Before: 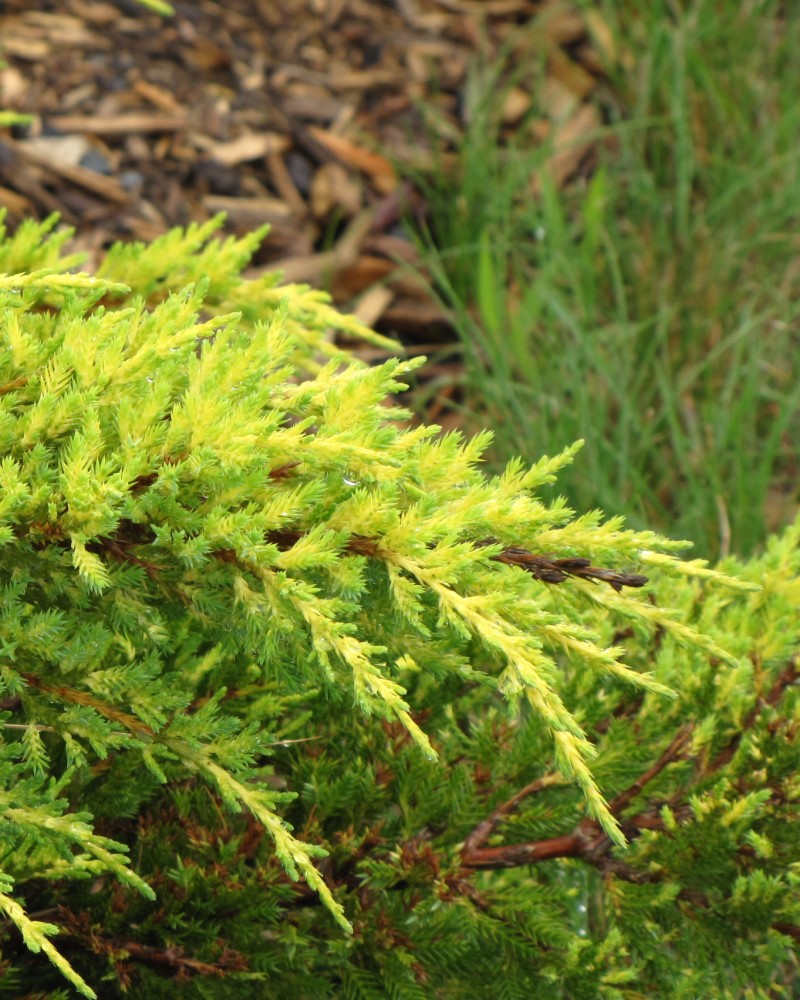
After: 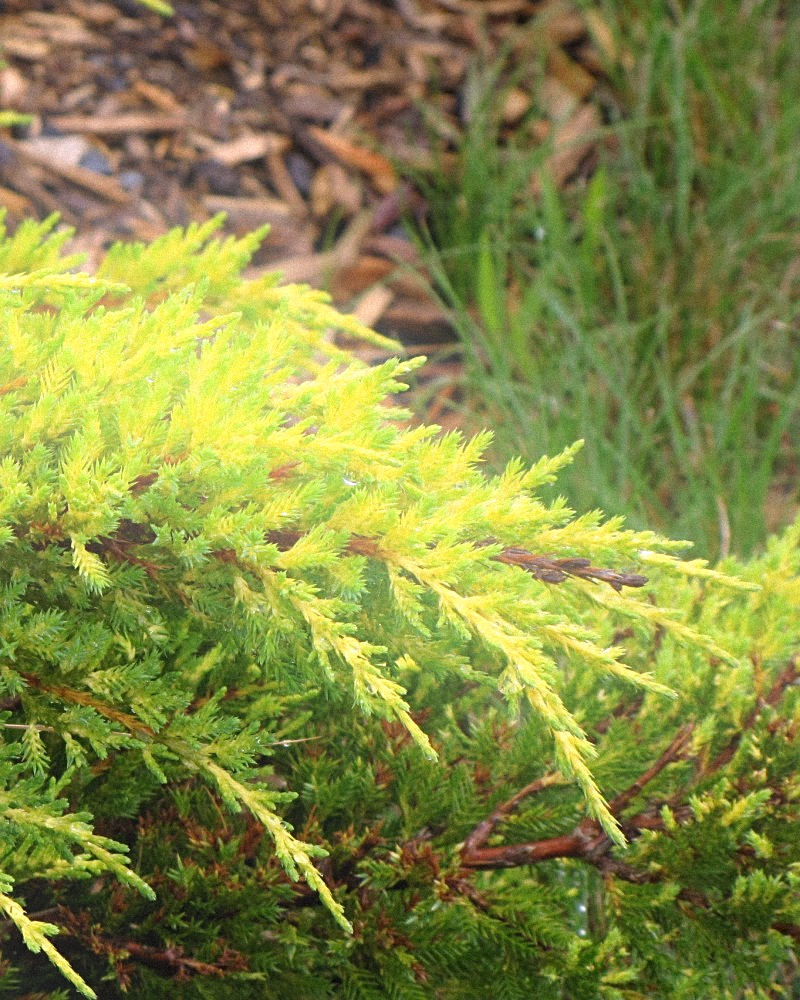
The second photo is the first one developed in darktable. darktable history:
white balance: red 1.042, blue 1.17
sharpen: on, module defaults
grain: mid-tones bias 0%
bloom: threshold 82.5%, strength 16.25%
